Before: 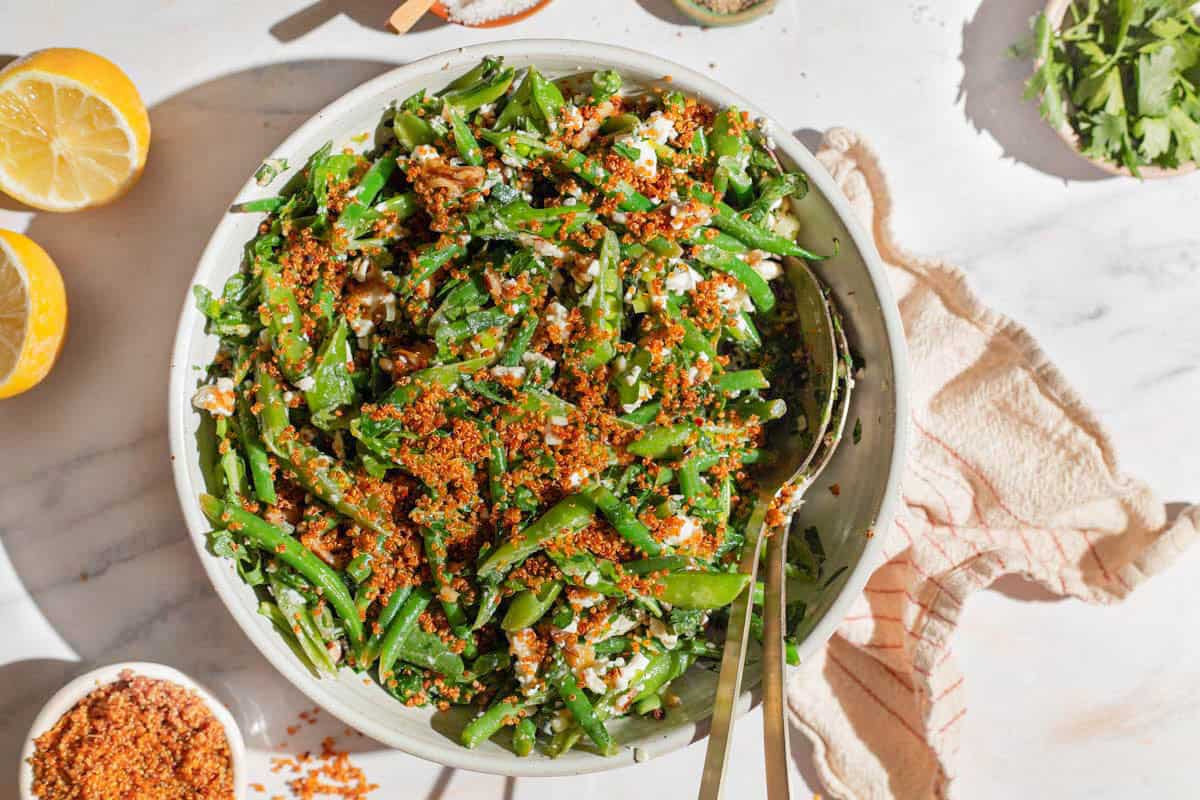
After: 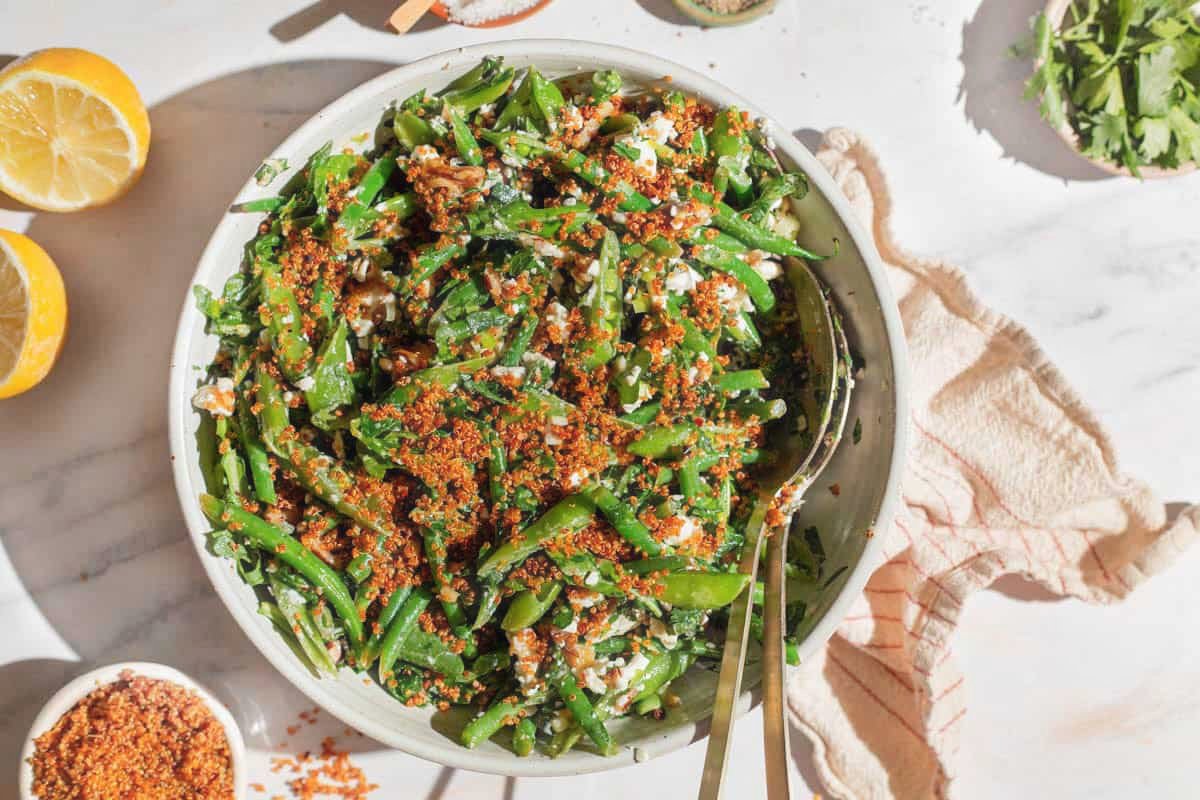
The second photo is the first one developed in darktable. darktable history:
haze removal: strength -0.097, compatibility mode true
